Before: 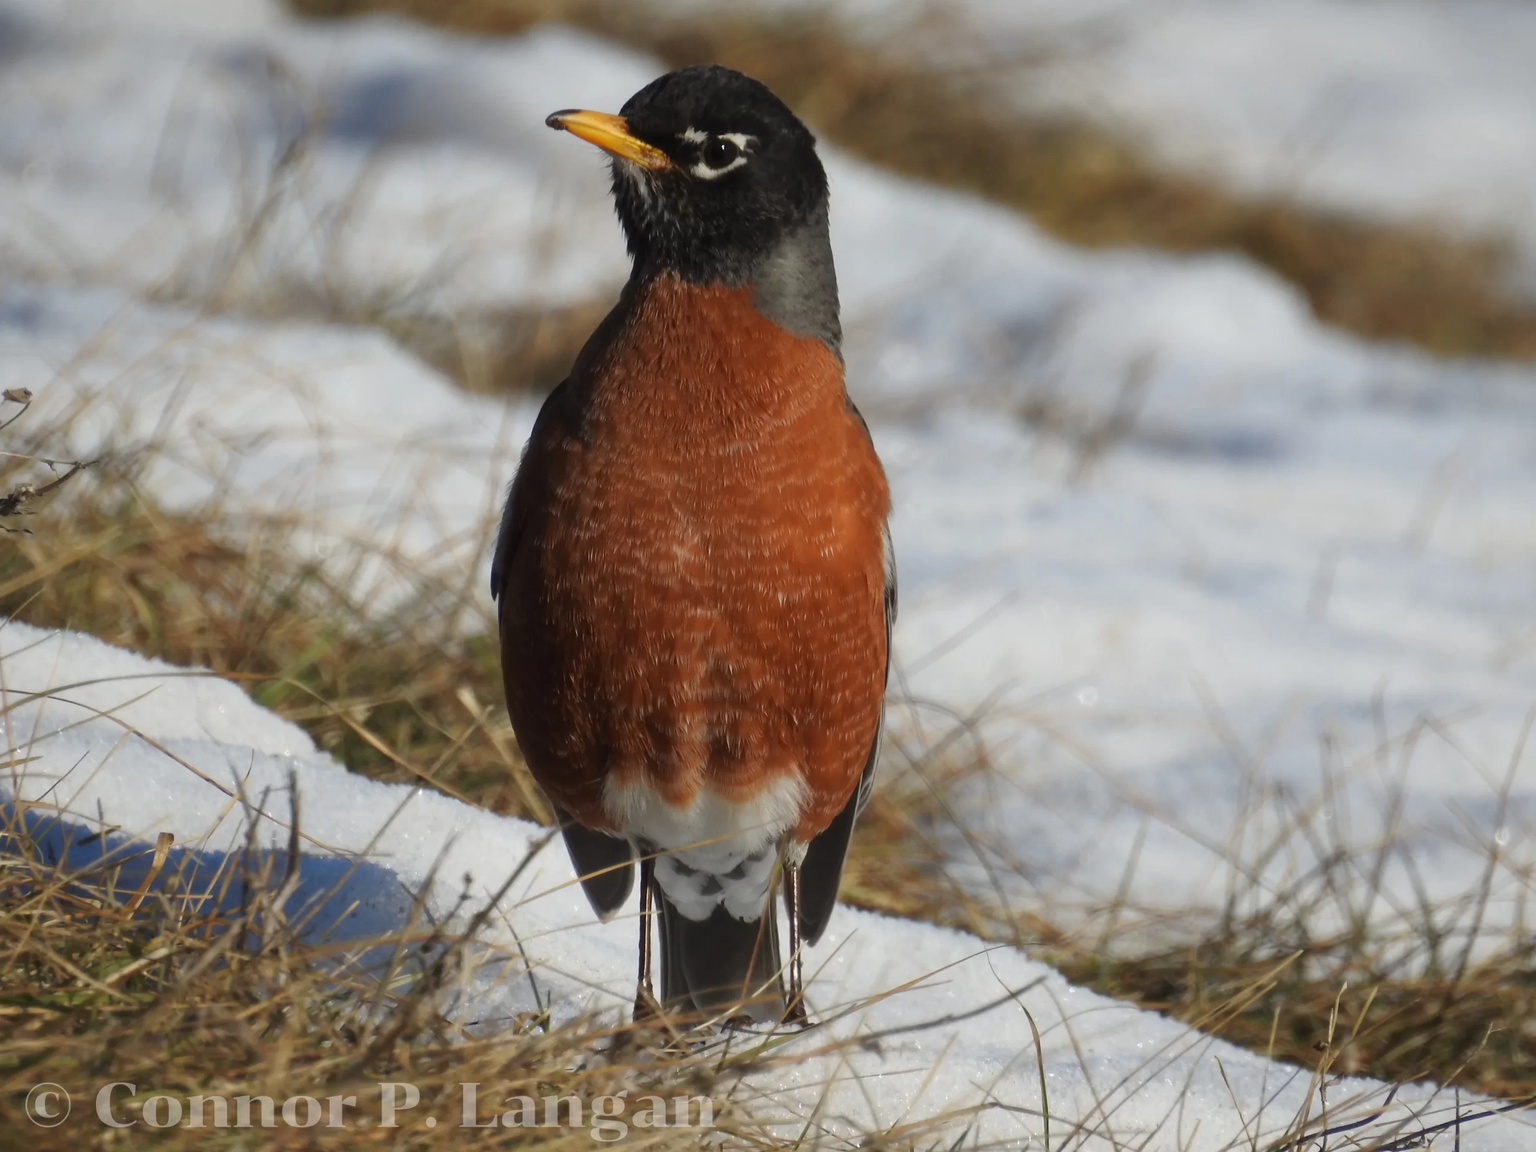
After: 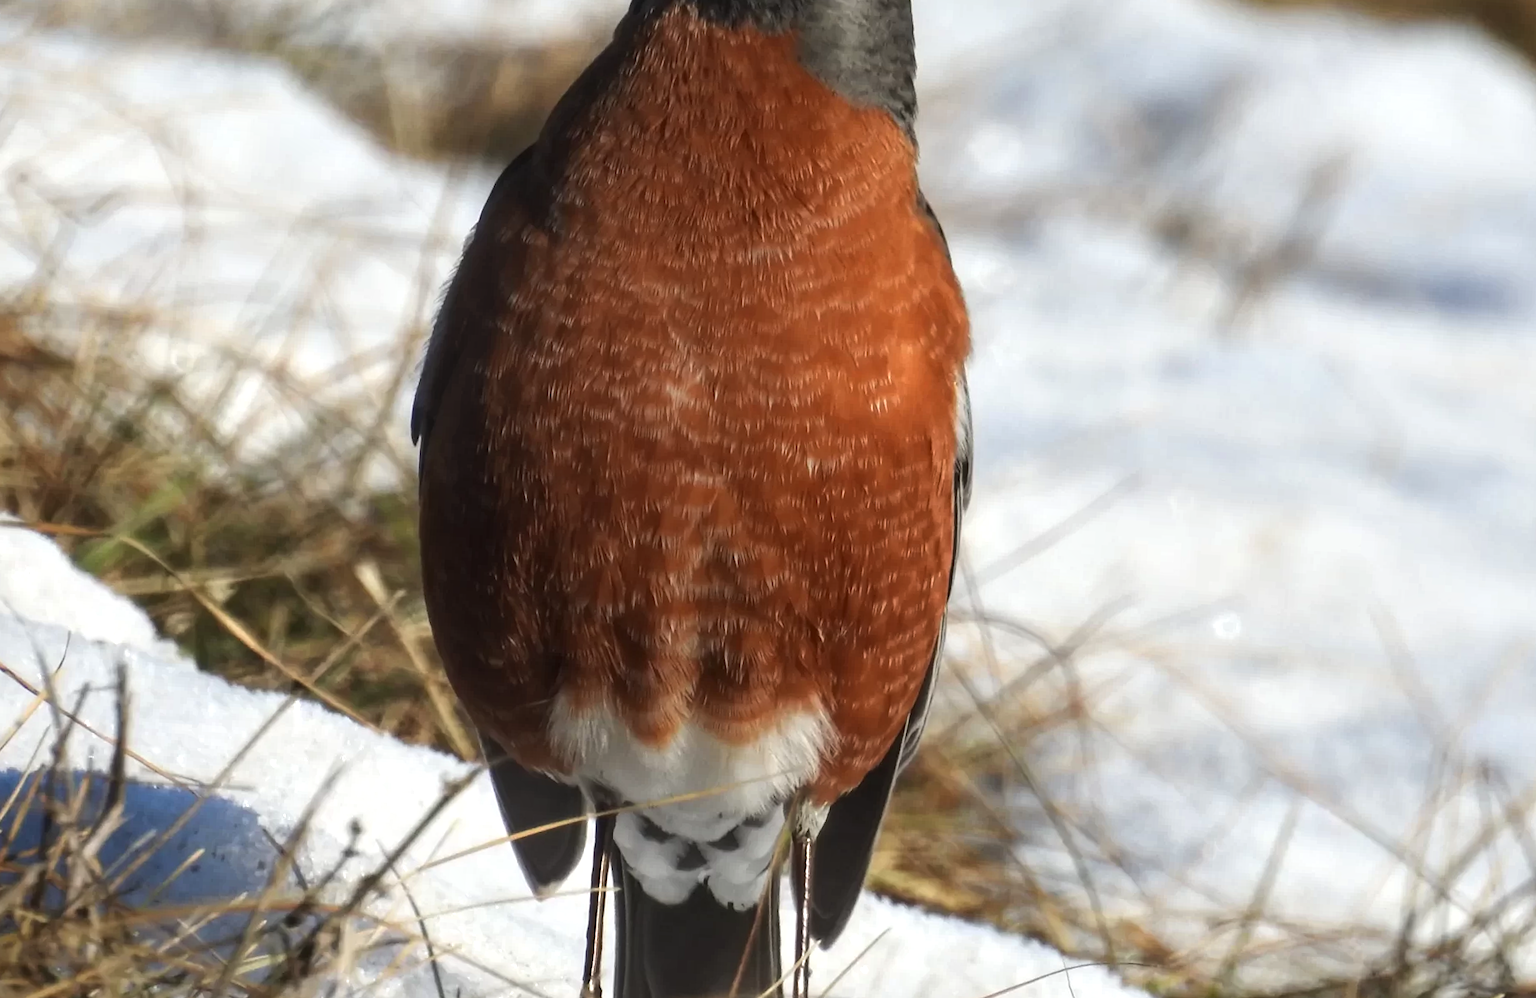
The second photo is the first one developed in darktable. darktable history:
tone equalizer: -8 EV 0.001 EV, -7 EV -0.002 EV, -6 EV 0.002 EV, -5 EV -0.03 EV, -4 EV -0.116 EV, -3 EV -0.169 EV, -2 EV 0.24 EV, -1 EV 0.702 EV, +0 EV 0.493 EV
crop and rotate: angle -3.37°, left 9.79%, top 20.73%, right 12.42%, bottom 11.82%
local contrast: on, module defaults
